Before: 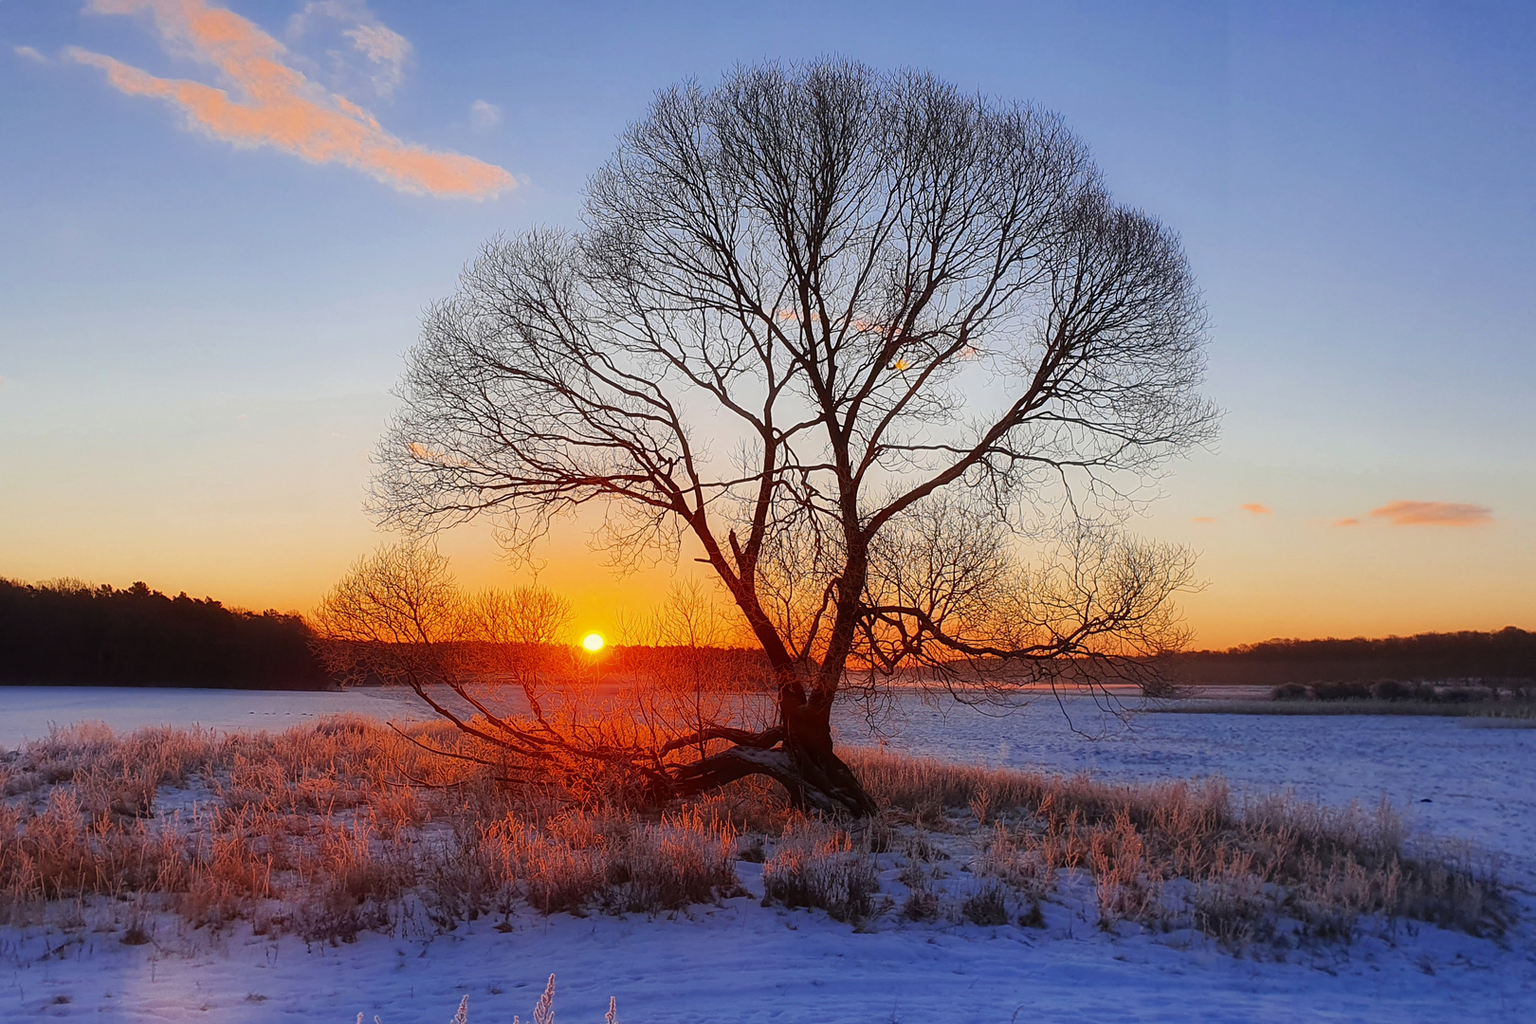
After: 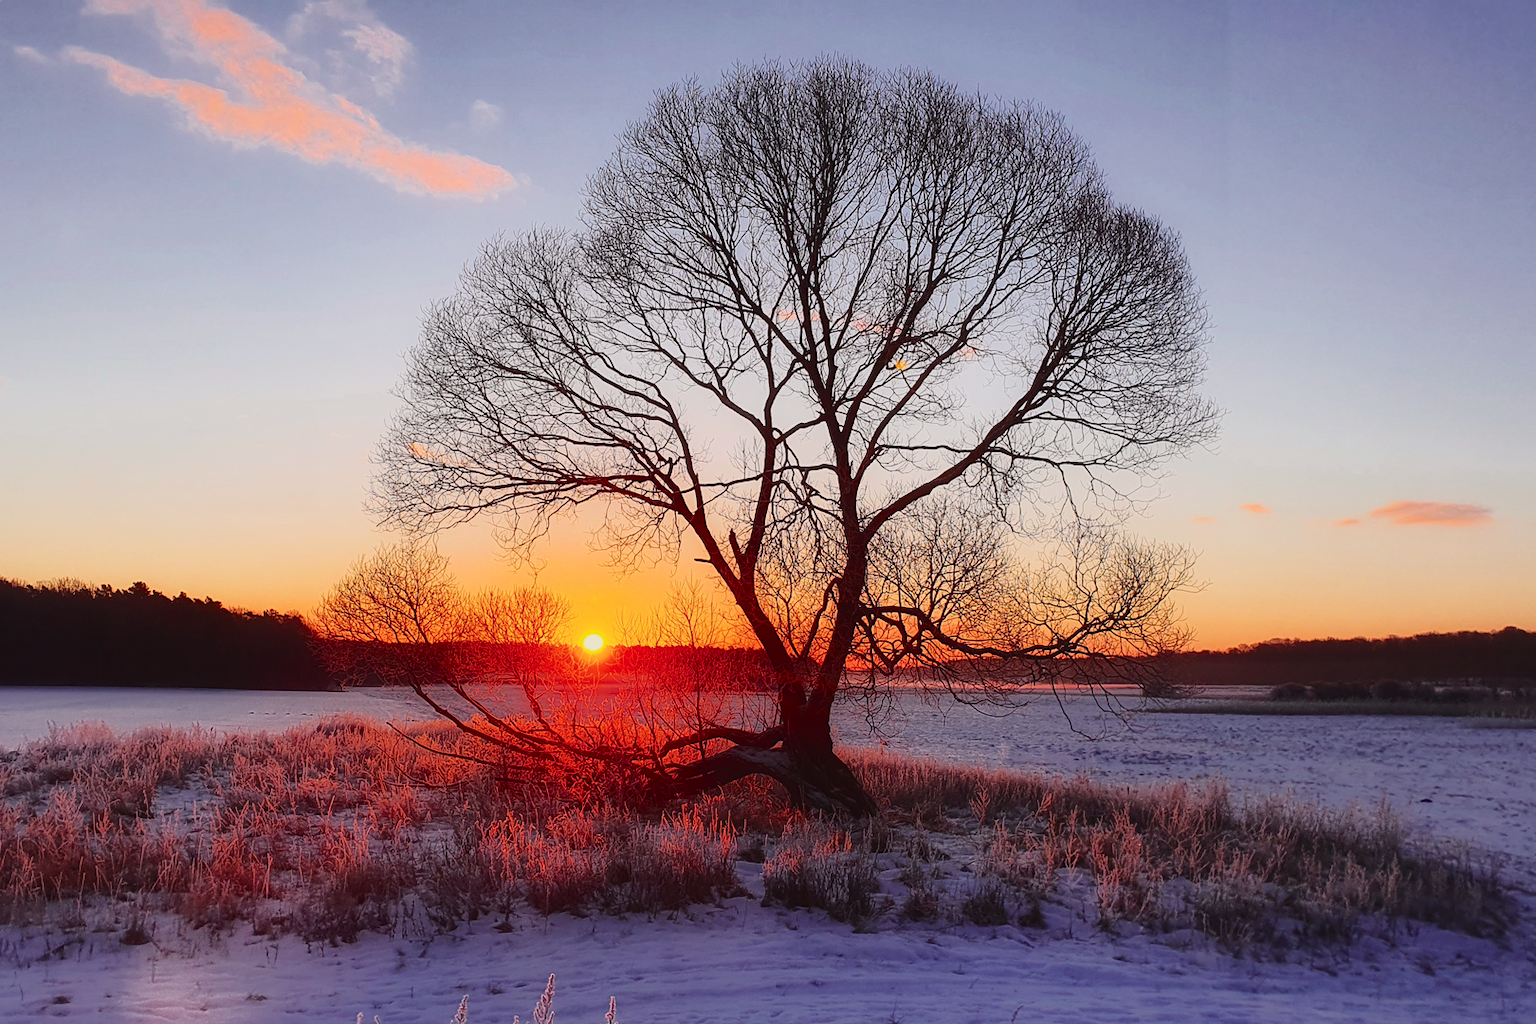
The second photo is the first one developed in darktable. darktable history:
tone curve: curves: ch0 [(0, 0.032) (0.094, 0.08) (0.265, 0.208) (0.41, 0.417) (0.498, 0.496) (0.638, 0.673) (0.819, 0.841) (0.96, 0.899)]; ch1 [(0, 0) (0.161, 0.092) (0.37, 0.302) (0.417, 0.434) (0.495, 0.504) (0.576, 0.589) (0.725, 0.765) (1, 1)]; ch2 [(0, 0) (0.352, 0.403) (0.45, 0.469) (0.521, 0.515) (0.59, 0.579) (1, 1)], color space Lab, independent channels, preserve colors none
